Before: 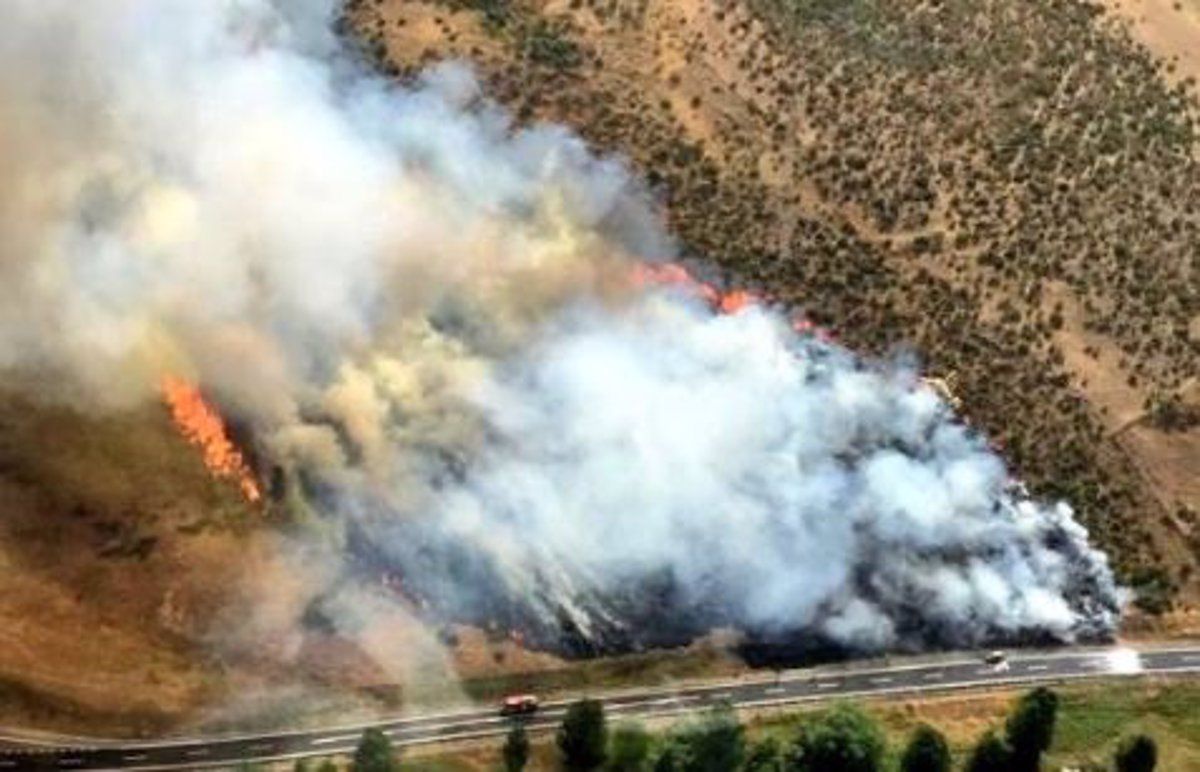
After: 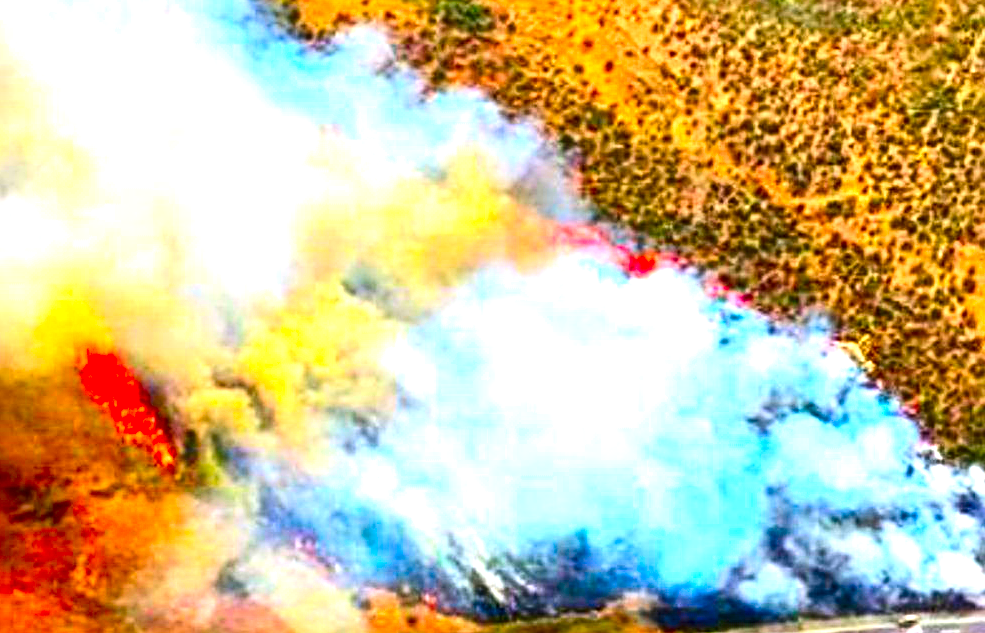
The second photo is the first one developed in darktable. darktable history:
color correction: highlights a* 1.66, highlights b* -1.75, saturation 2.44
crop and rotate: left 7.271%, top 4.679%, right 10.612%, bottom 13.216%
local contrast: on, module defaults
haze removal: strength -0.062, compatibility mode true, adaptive false
contrast brightness saturation: contrast 0.164, saturation 0.328
exposure: black level correction 0, exposure 1.001 EV, compensate highlight preservation false
sharpen: radius 3.999
